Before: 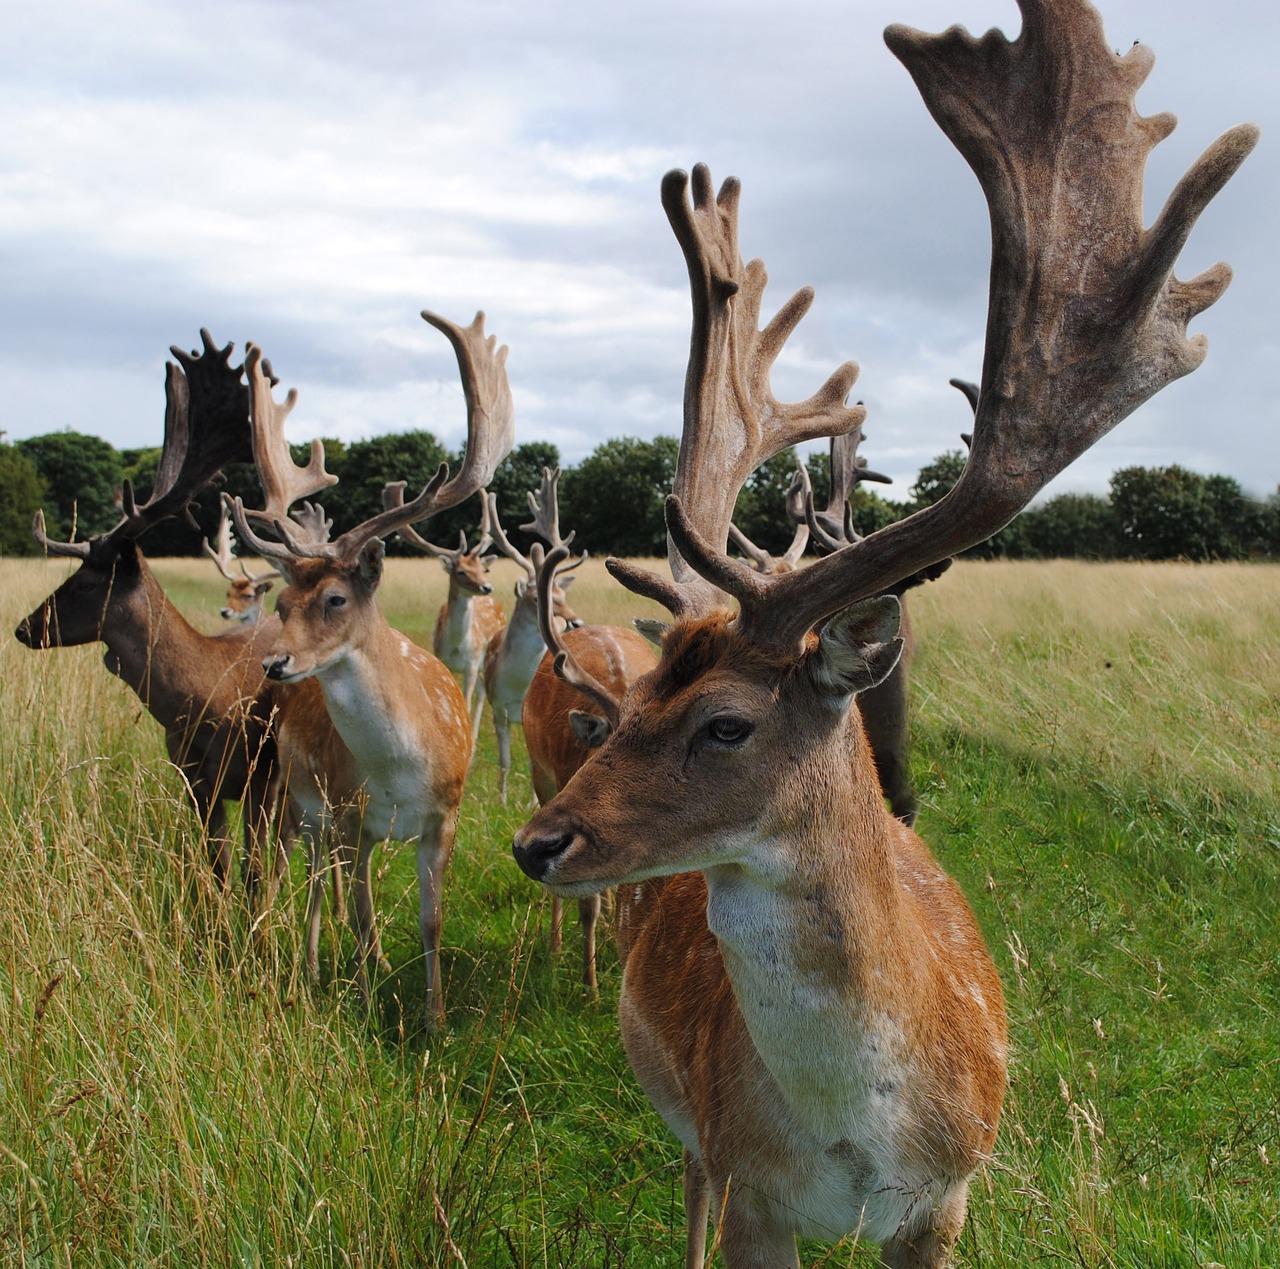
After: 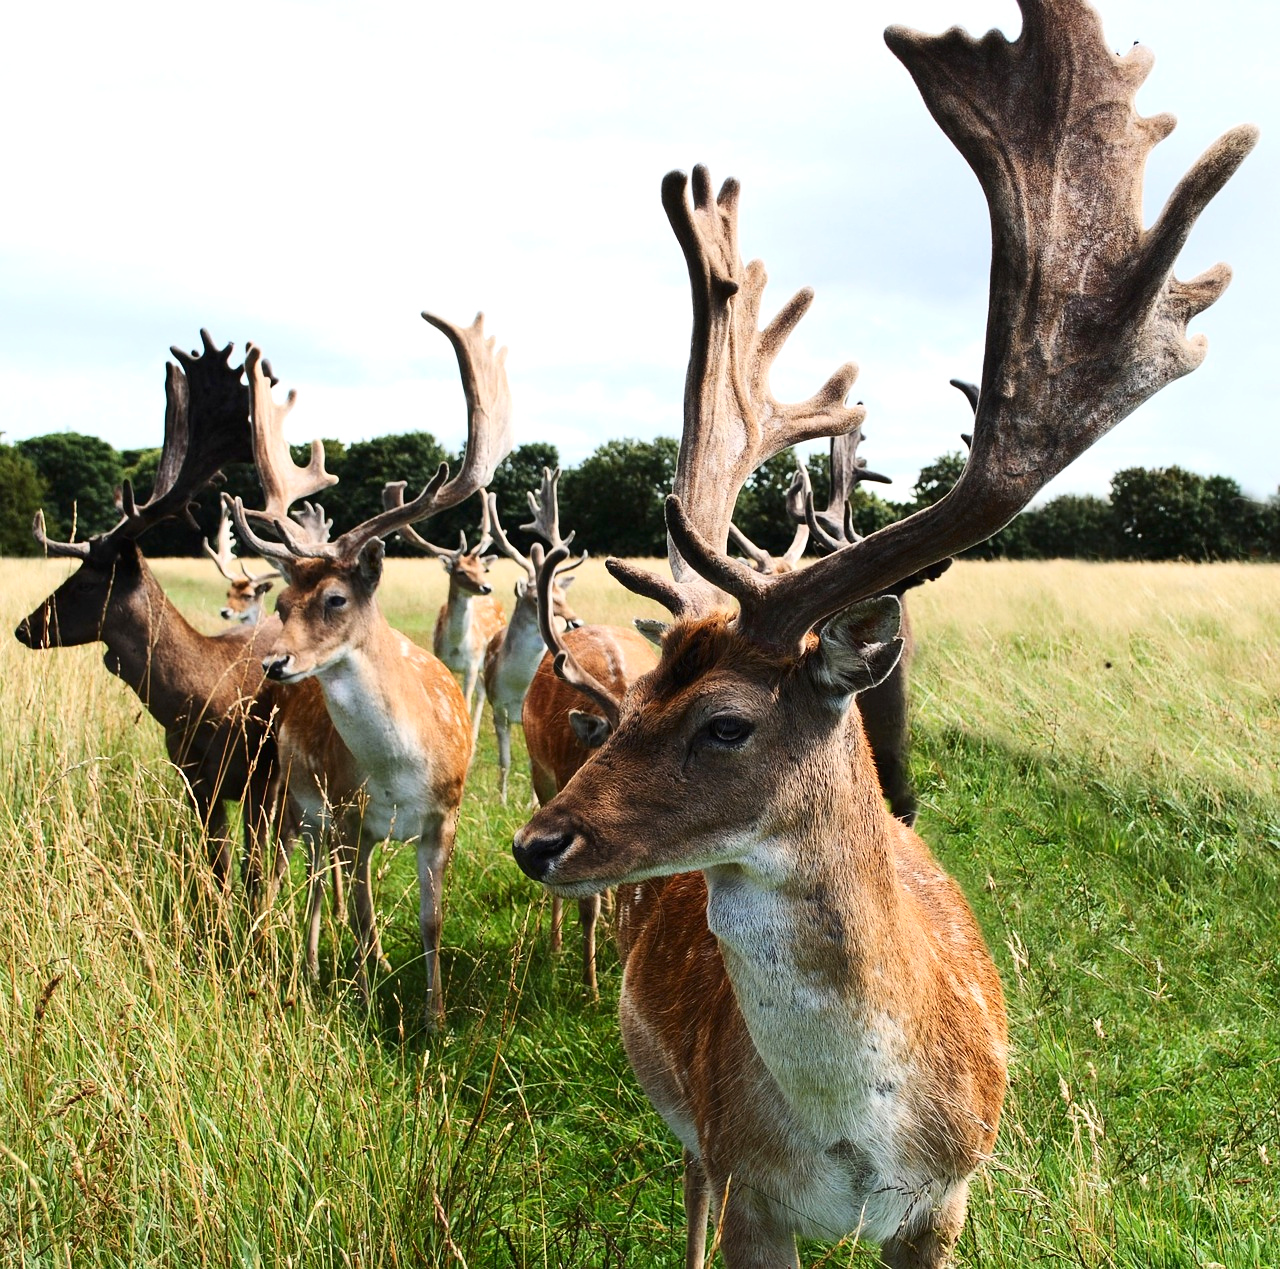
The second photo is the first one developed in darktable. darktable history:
exposure: black level correction 0, exposure 0.7 EV, compensate exposure bias true, compensate highlight preservation false
contrast brightness saturation: contrast 0.28
